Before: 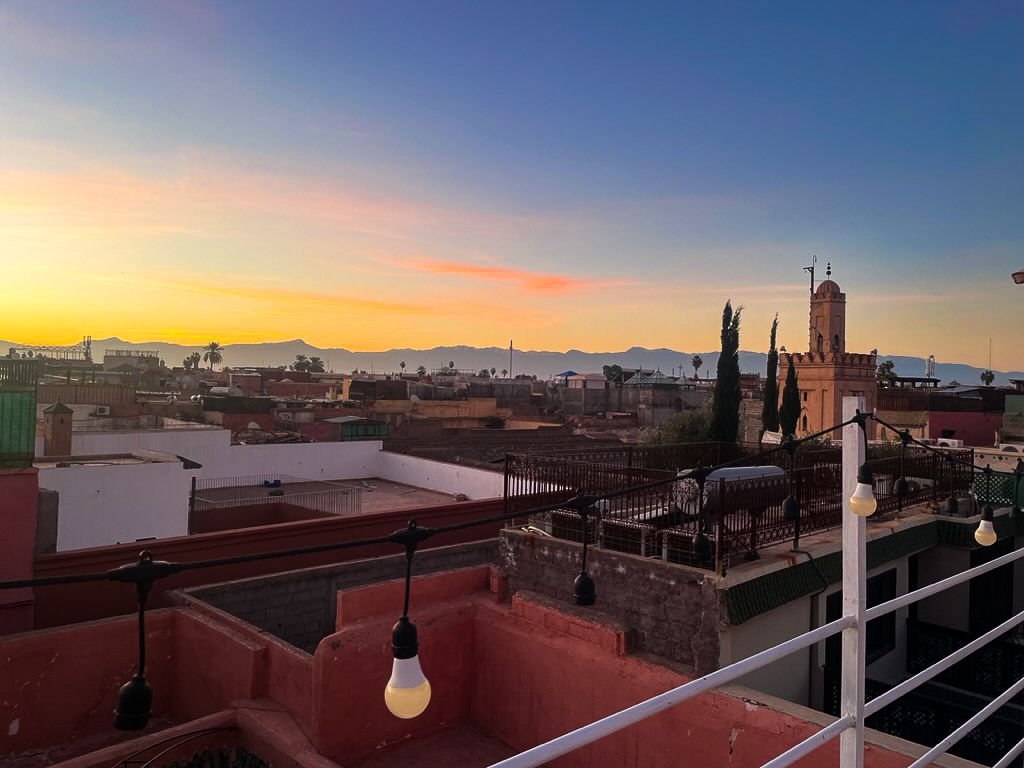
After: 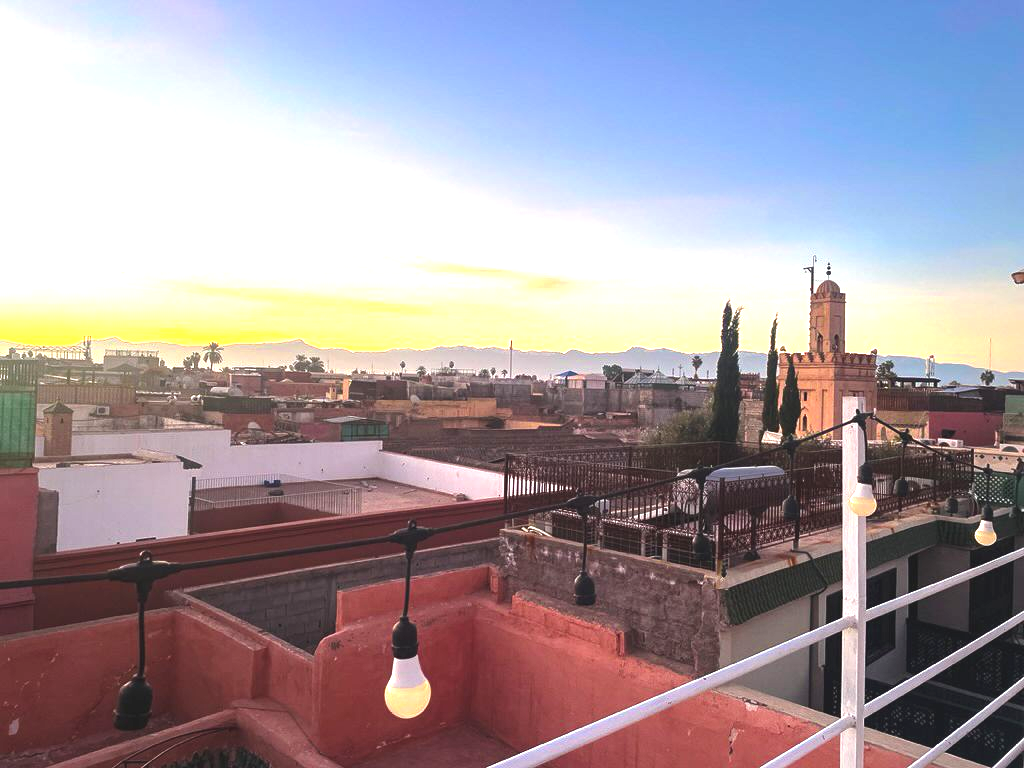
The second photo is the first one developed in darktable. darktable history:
color balance: lift [1.007, 1, 1, 1], gamma [1.097, 1, 1, 1]
exposure: exposure 1.5 EV, compensate highlight preservation false
